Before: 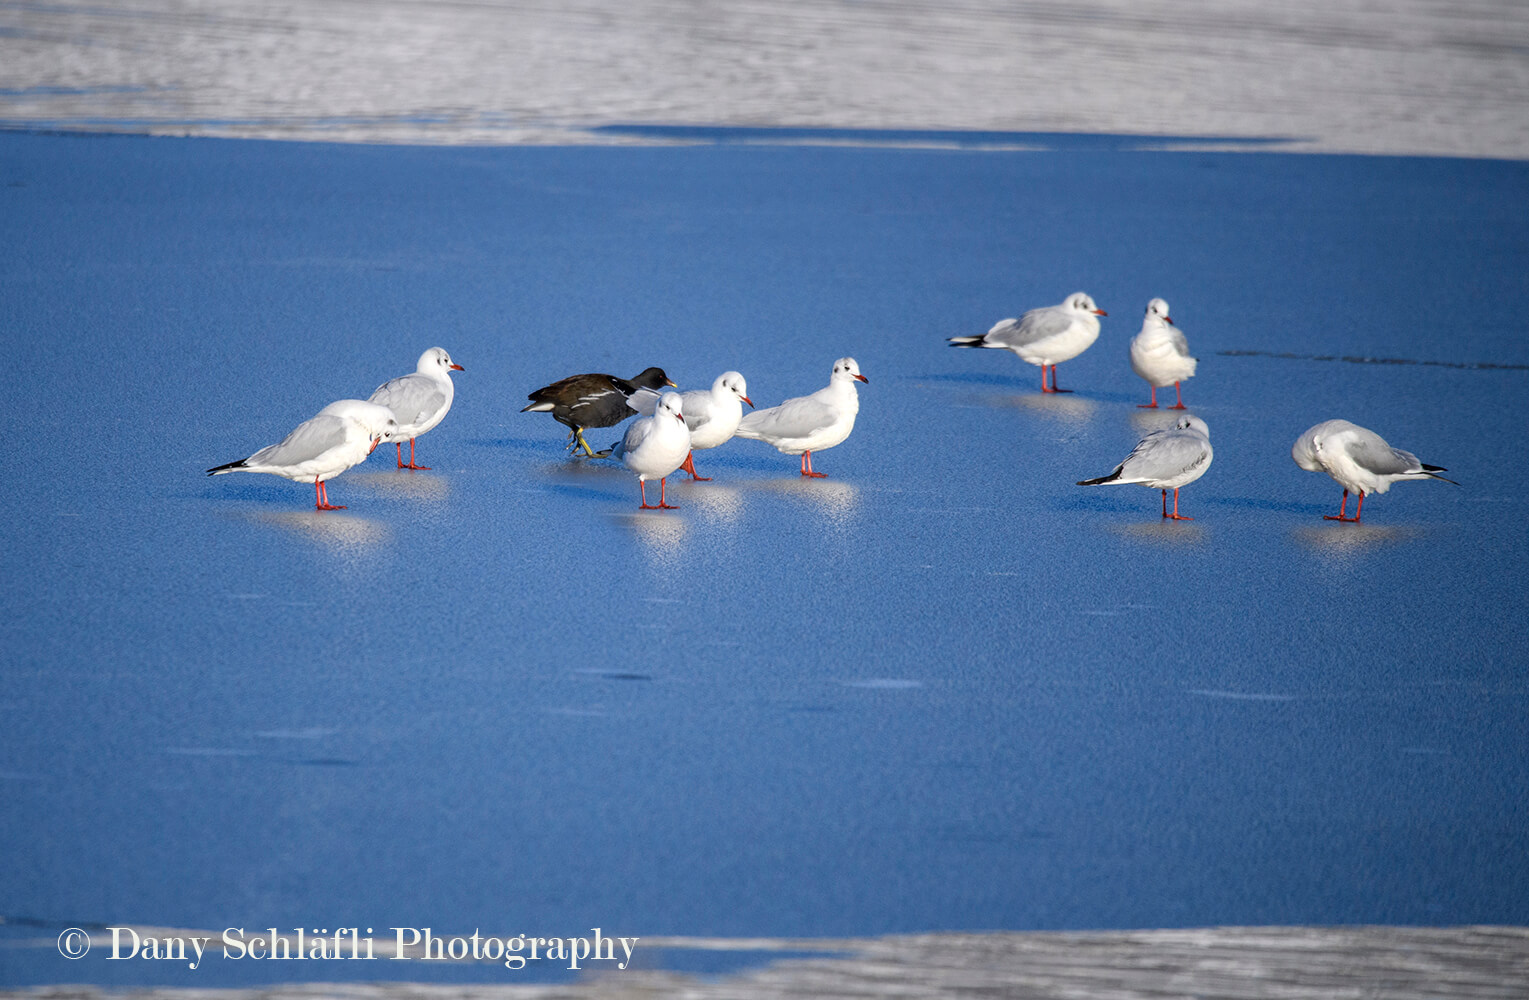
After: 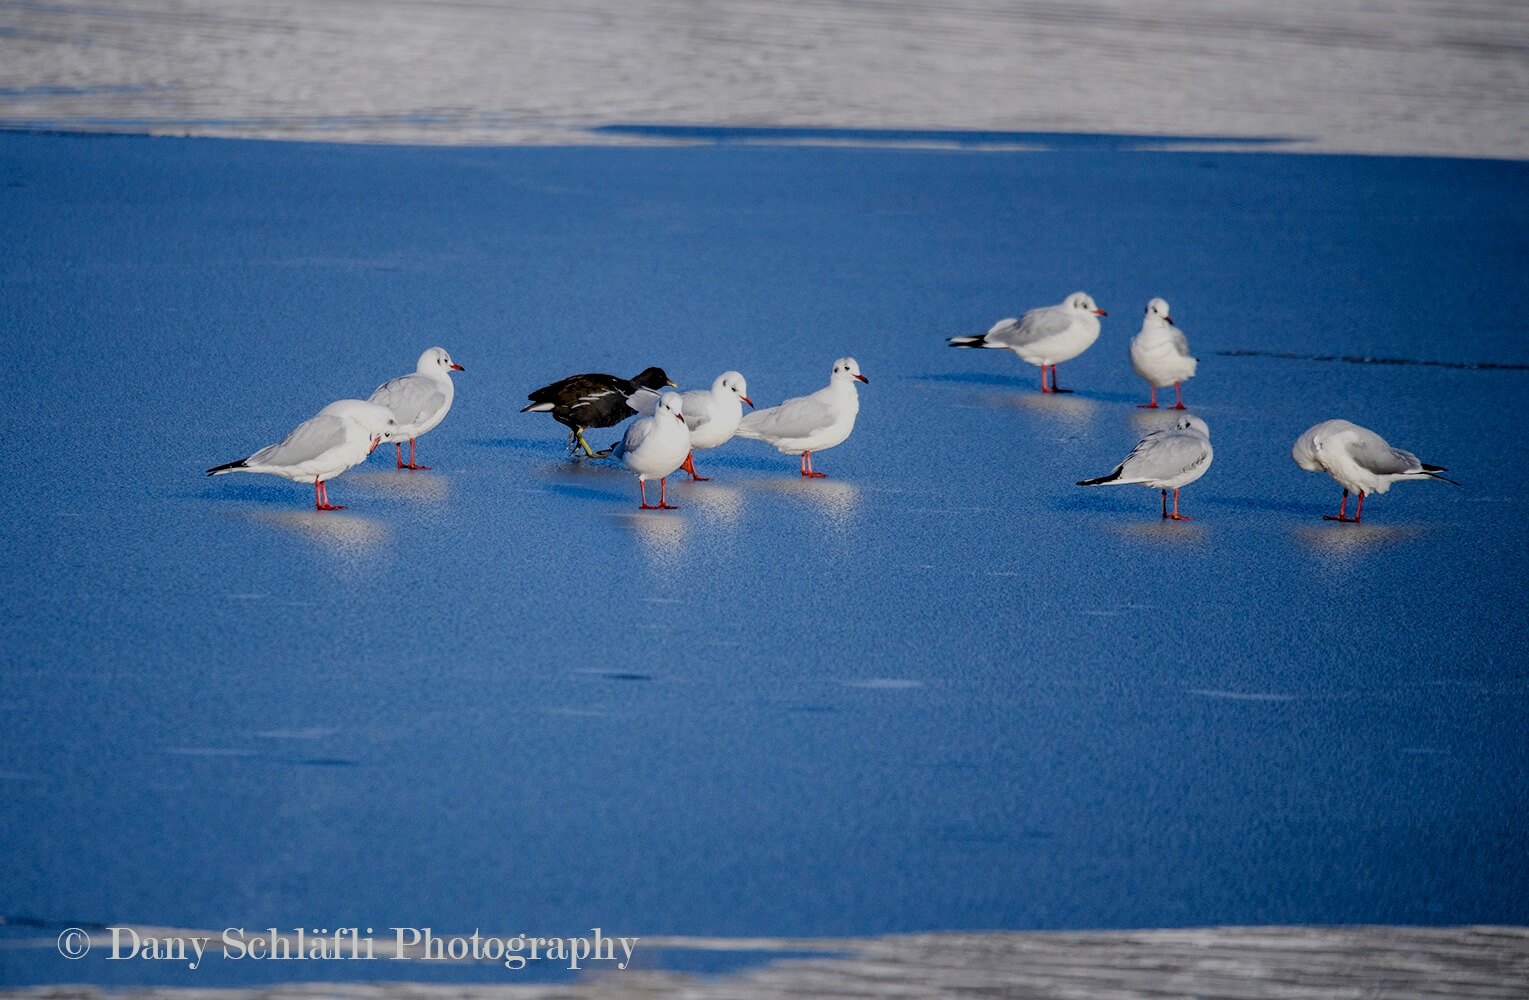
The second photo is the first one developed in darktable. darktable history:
rgb levels: levels [[0.013, 0.434, 0.89], [0, 0.5, 1], [0, 0.5, 1]]
white balance: red 1, blue 1
filmic rgb: middle gray luminance 29%, black relative exposure -10.3 EV, white relative exposure 5.5 EV, threshold 6 EV, target black luminance 0%, hardness 3.95, latitude 2.04%, contrast 1.132, highlights saturation mix 5%, shadows ↔ highlights balance 15.11%, add noise in highlights 0, preserve chrominance no, color science v3 (2019), use custom middle-gray values true, iterations of high-quality reconstruction 0, contrast in highlights soft, enable highlight reconstruction true
